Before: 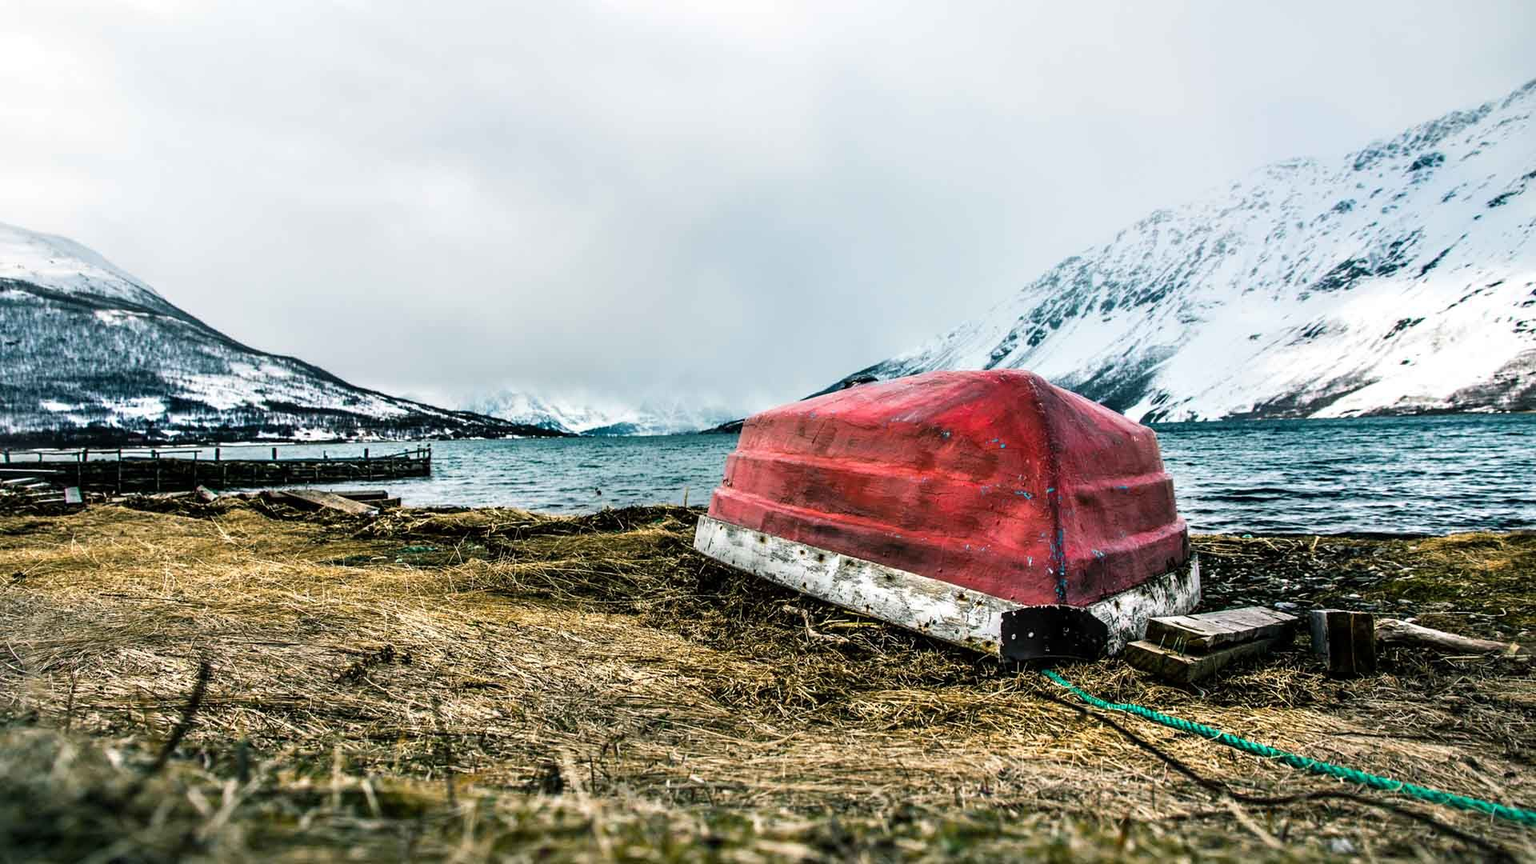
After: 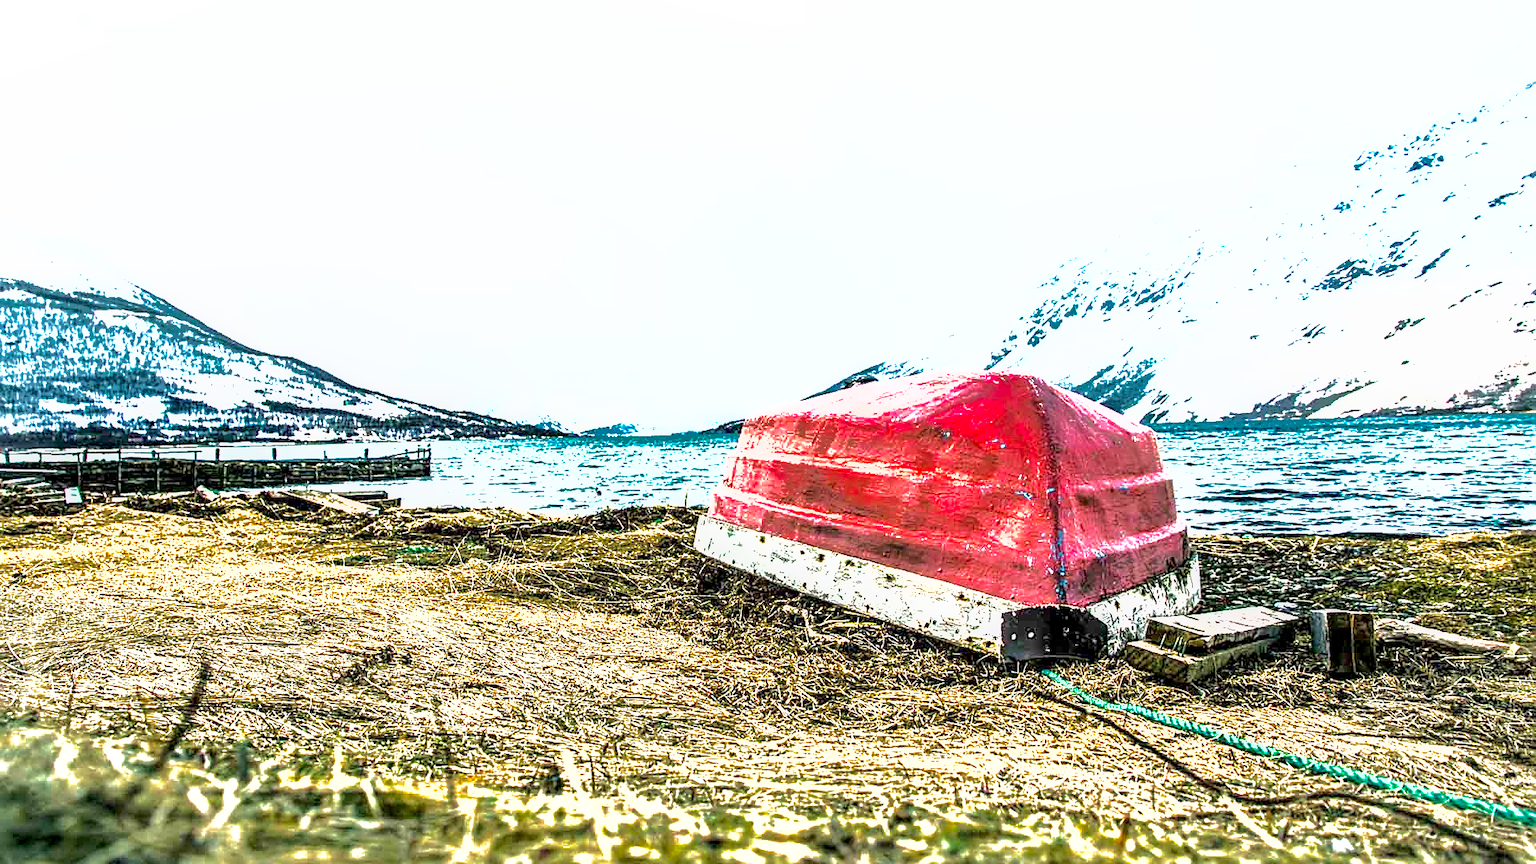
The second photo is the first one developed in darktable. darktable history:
sharpen: on, module defaults
exposure: black level correction 0.001, exposure 2 EV, compensate highlight preservation false
velvia: on, module defaults
shadows and highlights: shadows 40, highlights -60
local contrast: on, module defaults
